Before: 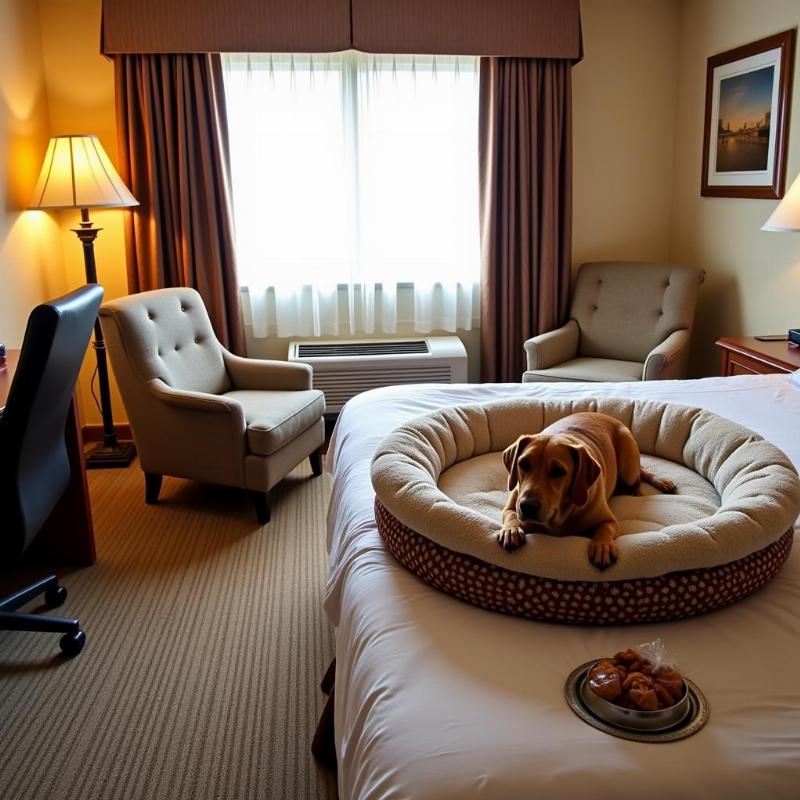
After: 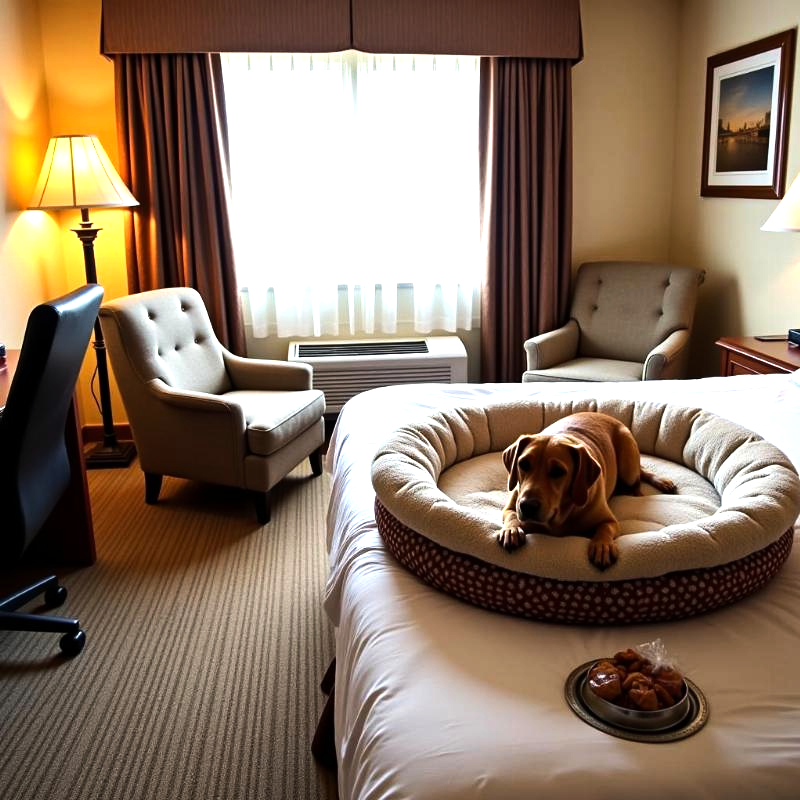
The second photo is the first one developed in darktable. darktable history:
exposure: exposure 0.211 EV, compensate highlight preservation false
tone equalizer: -8 EV -0.733 EV, -7 EV -0.689 EV, -6 EV -0.621 EV, -5 EV -0.387 EV, -3 EV 0.37 EV, -2 EV 0.6 EV, -1 EV 0.676 EV, +0 EV 0.729 EV, edges refinement/feathering 500, mask exposure compensation -1.57 EV, preserve details no
